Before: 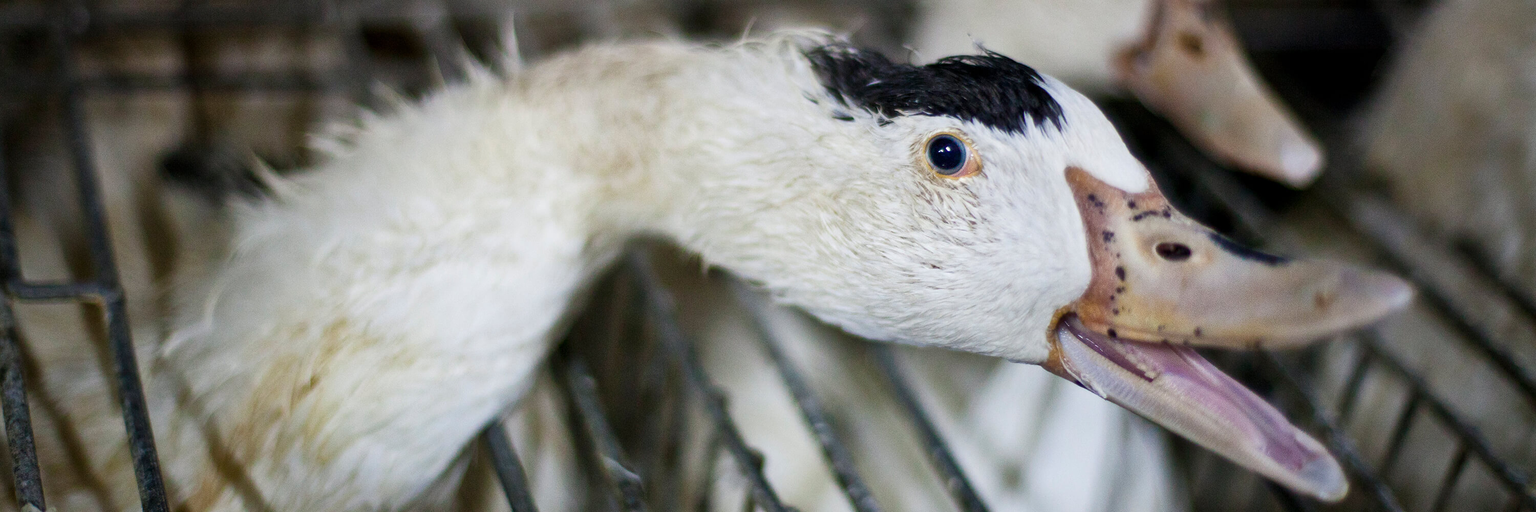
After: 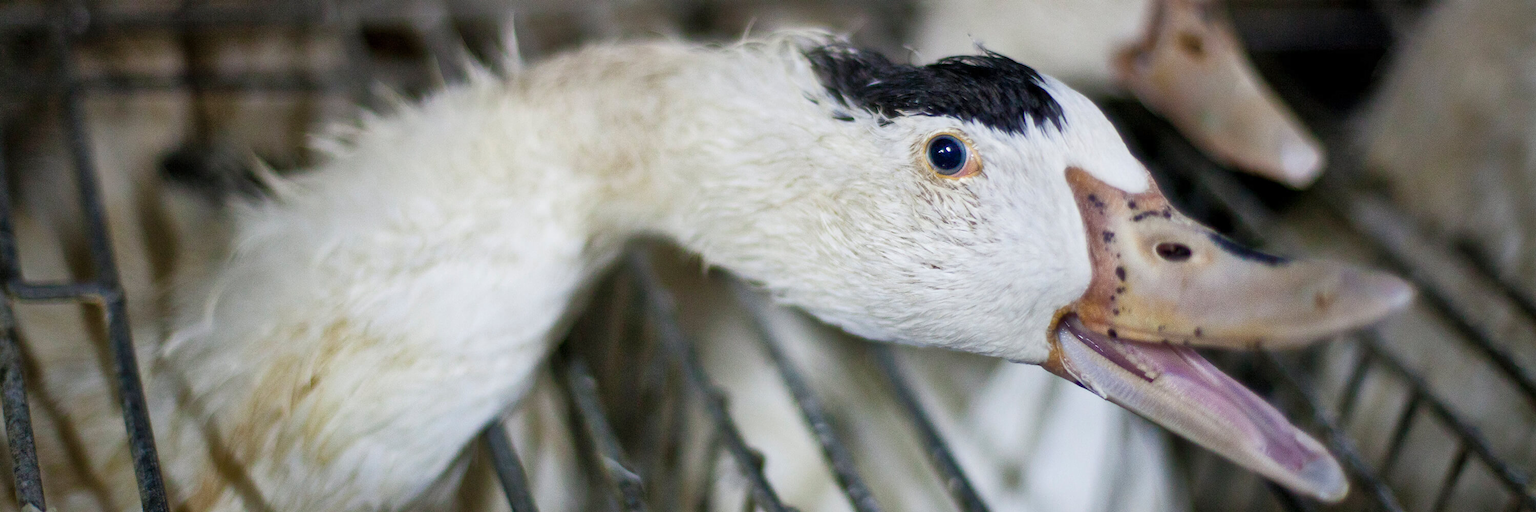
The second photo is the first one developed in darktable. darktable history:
shadows and highlights: shadows 43, highlights 7.51
